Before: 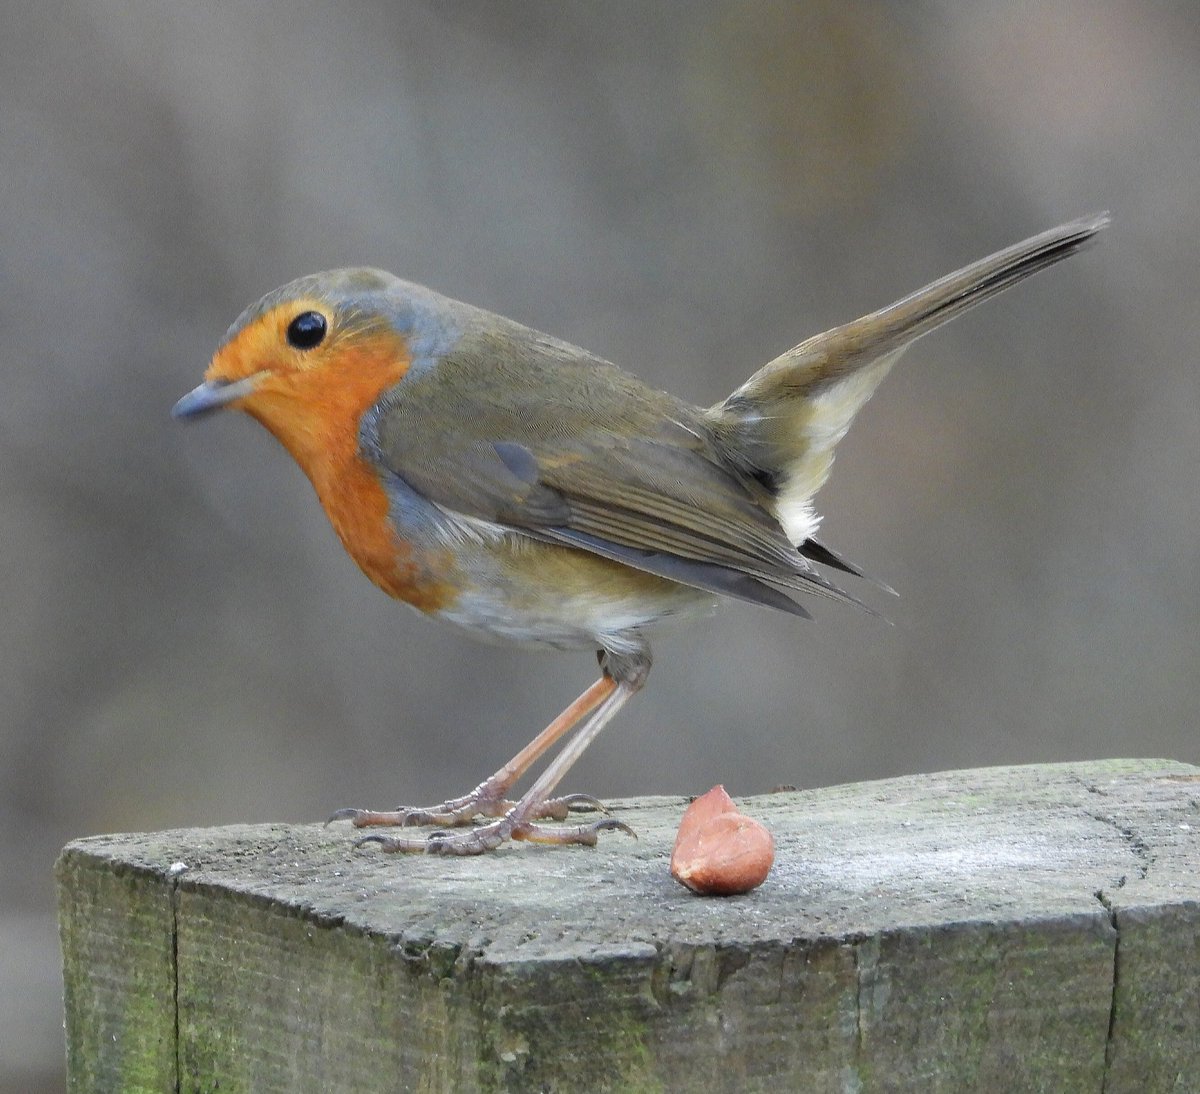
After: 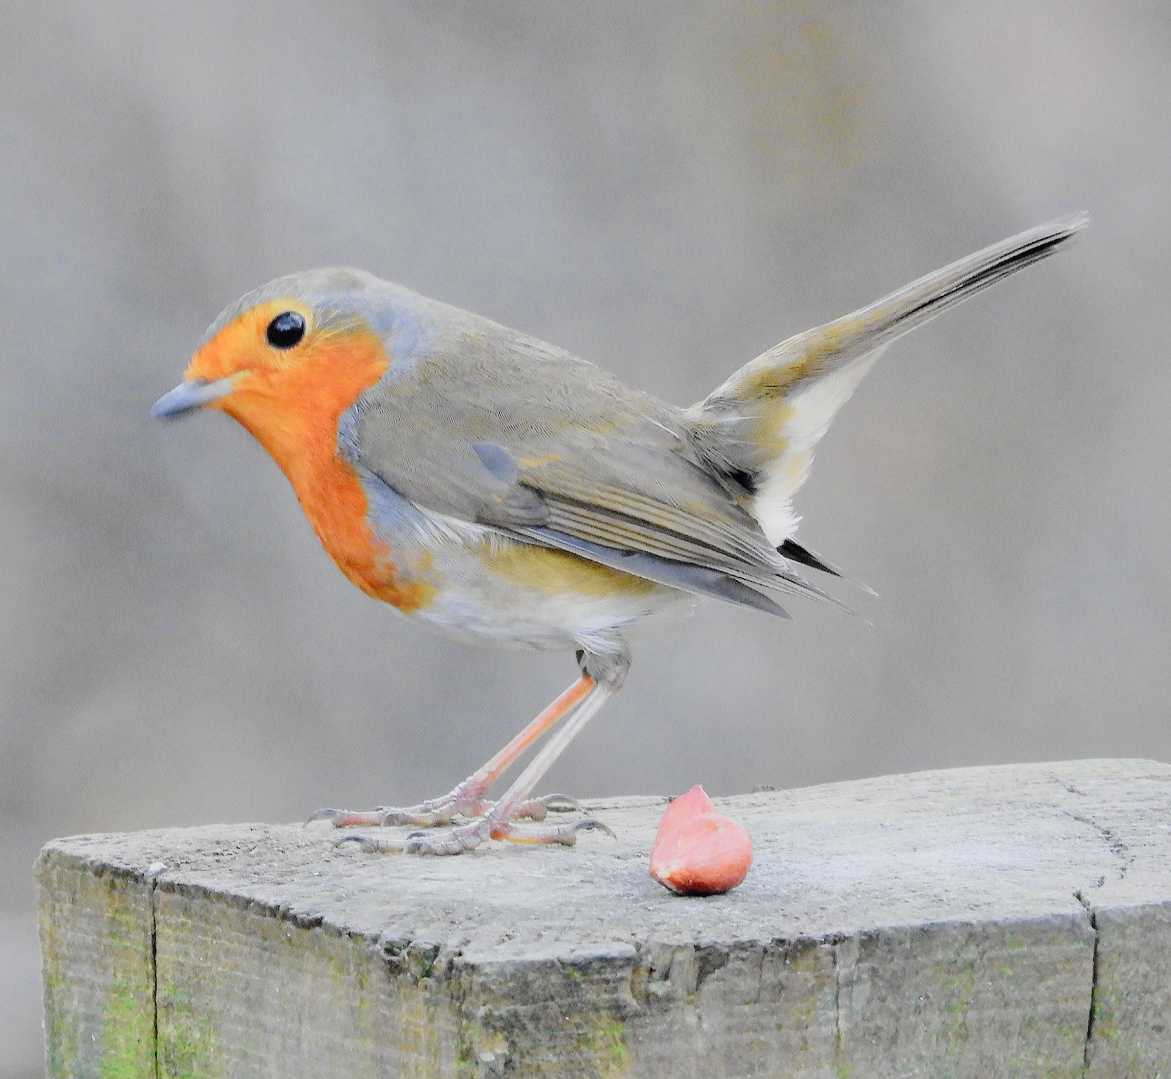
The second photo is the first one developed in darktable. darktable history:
local contrast: mode bilateral grid, contrast 20, coarseness 50, detail 120%, midtone range 0.2
crop and rotate: left 1.774%, right 0.633%, bottom 1.28%
filmic rgb: black relative exposure -4.42 EV, white relative exposure 6.58 EV, hardness 1.85, contrast 0.5
exposure: black level correction 0, exposure 0.7 EV, compensate exposure bias true, compensate highlight preservation false
tone curve: curves: ch0 [(0, 0.023) (0.103, 0.087) (0.295, 0.297) (0.445, 0.531) (0.553, 0.665) (0.735, 0.843) (0.994, 1)]; ch1 [(0, 0) (0.427, 0.346) (0.456, 0.426) (0.484, 0.494) (0.509, 0.505) (0.535, 0.56) (0.581, 0.632) (0.646, 0.715) (1, 1)]; ch2 [(0, 0) (0.369, 0.388) (0.449, 0.431) (0.501, 0.495) (0.533, 0.518) (0.572, 0.612) (0.677, 0.752) (1, 1)], color space Lab, independent channels, preserve colors none
